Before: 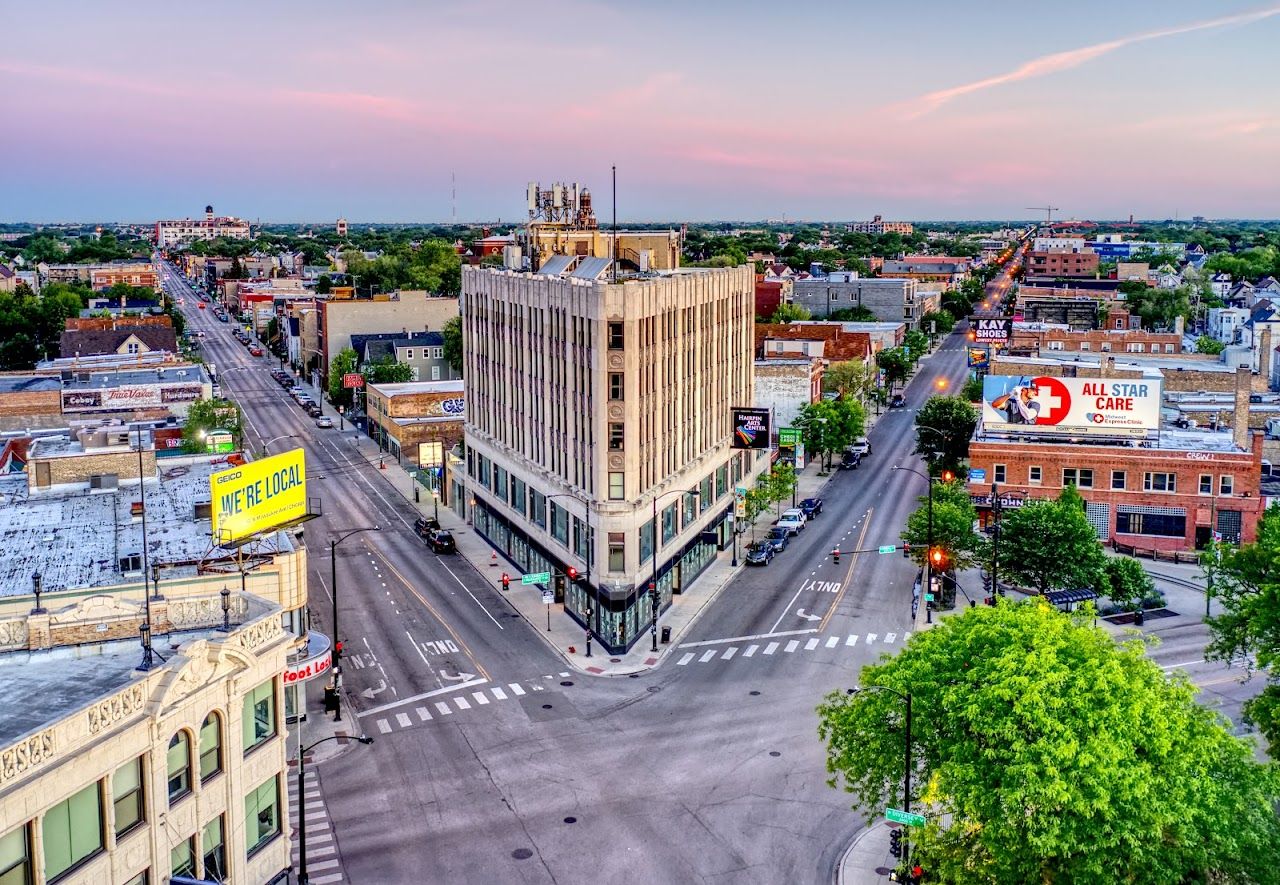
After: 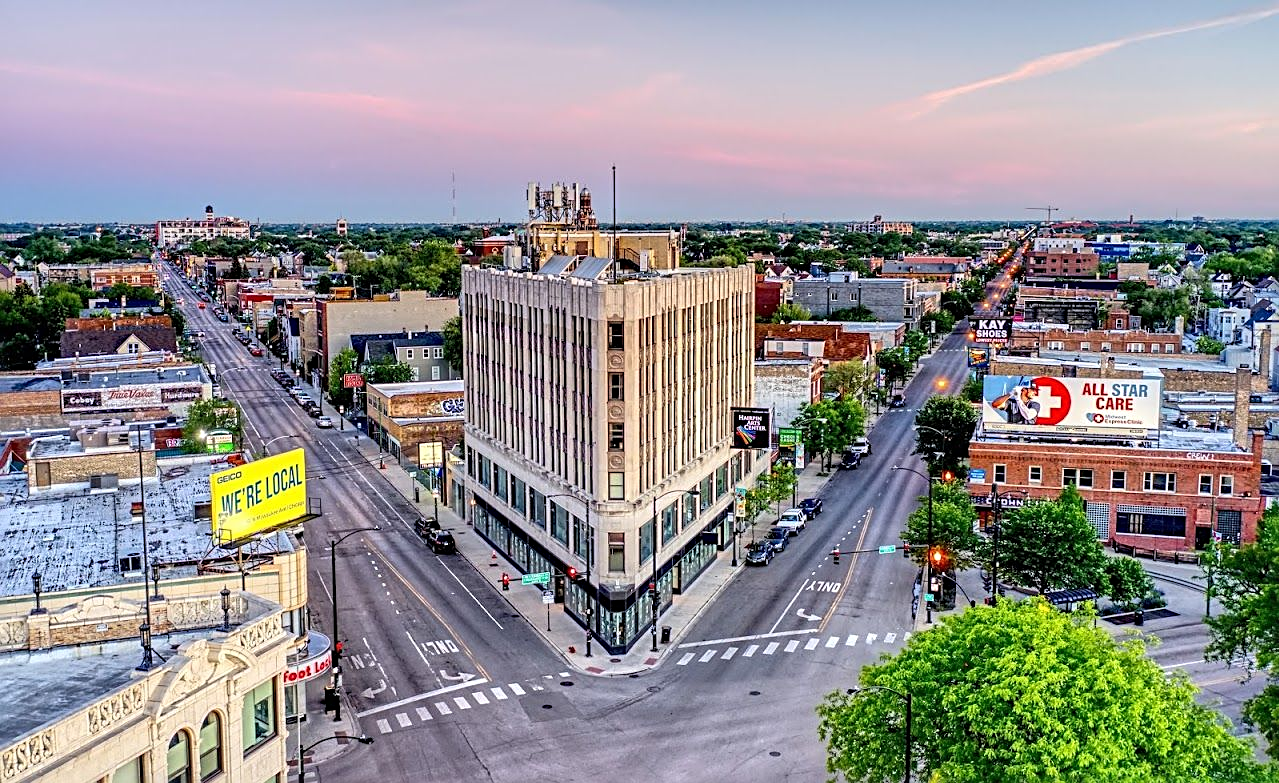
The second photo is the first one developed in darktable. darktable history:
exposure: compensate highlight preservation false
sharpen: radius 2.767
crop and rotate: top 0%, bottom 11.49%
